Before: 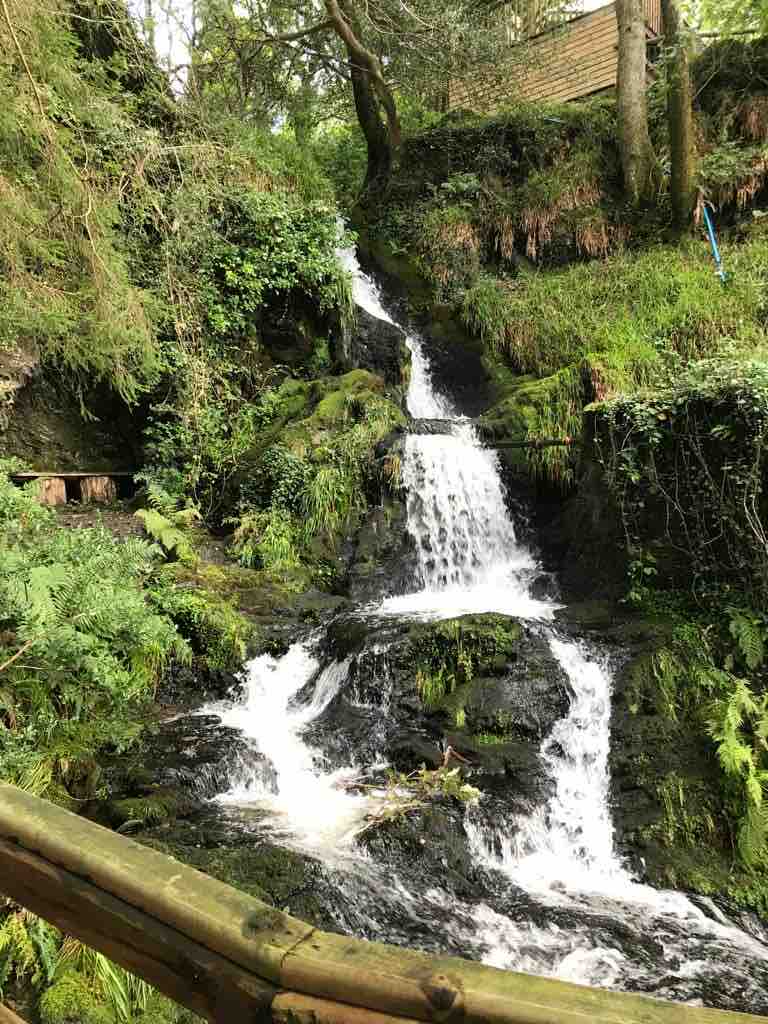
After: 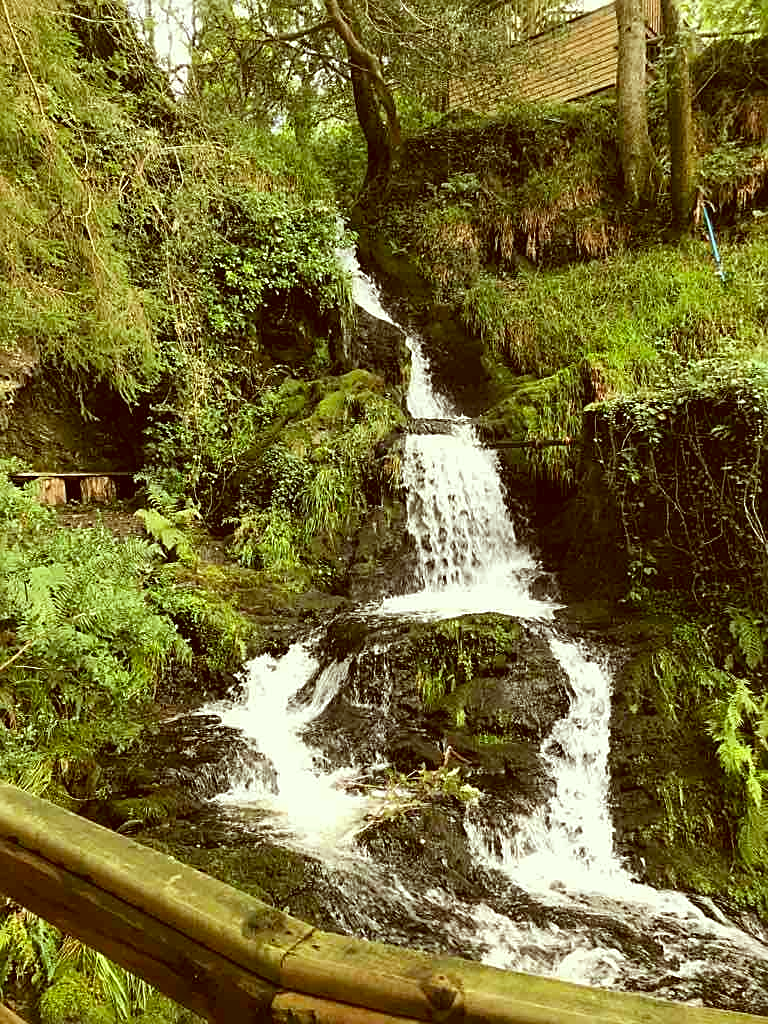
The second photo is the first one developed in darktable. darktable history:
color correction: highlights a* -6.08, highlights b* 9.33, shadows a* 10.76, shadows b* 23.6
sharpen: on, module defaults
